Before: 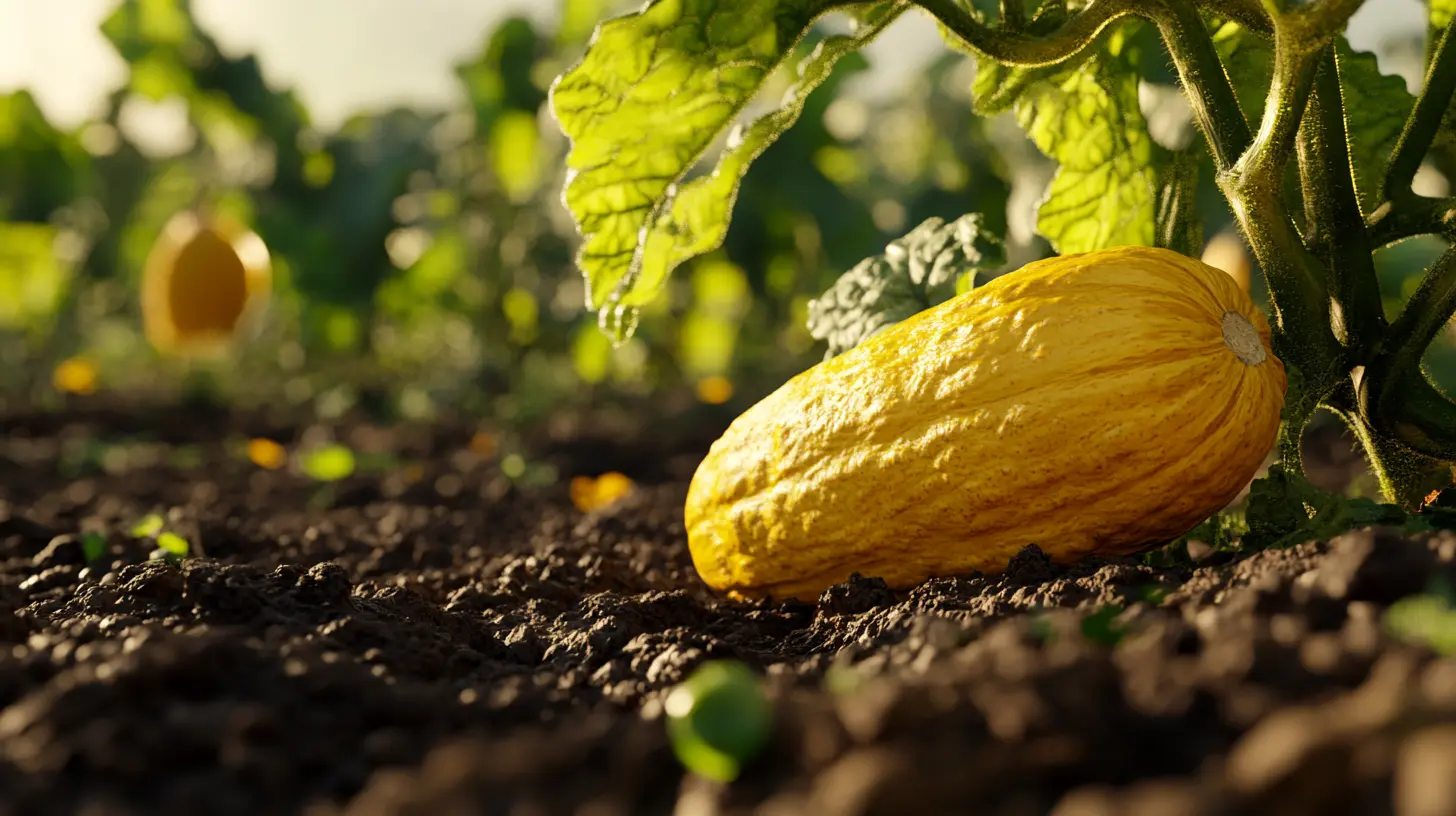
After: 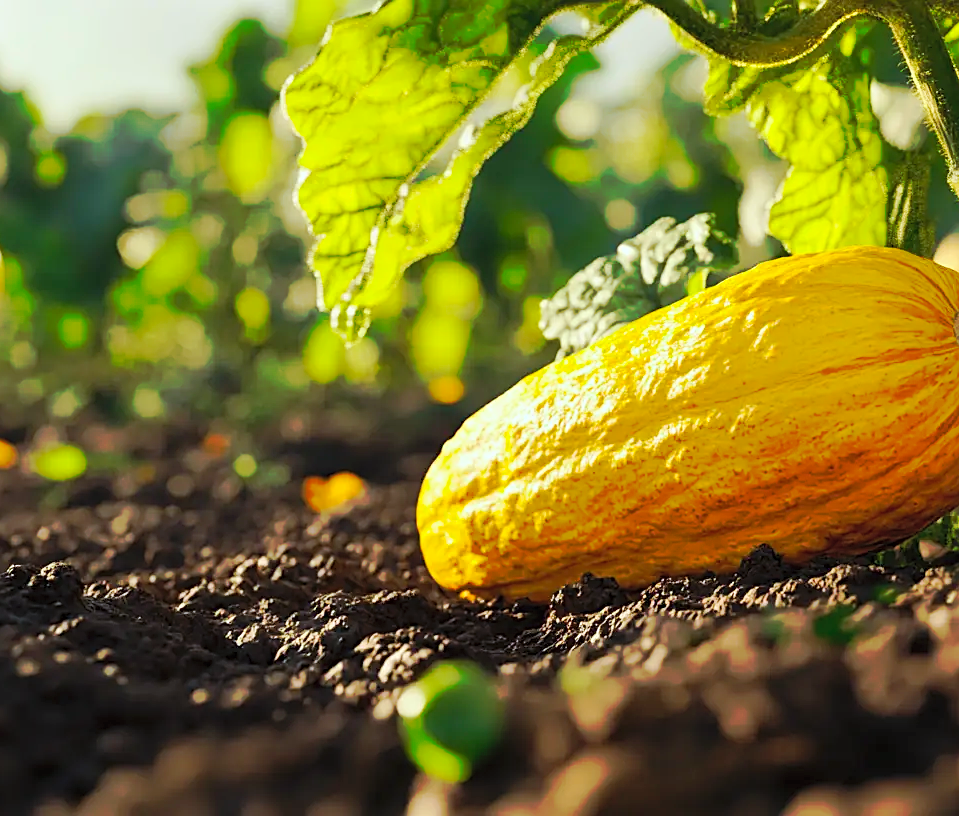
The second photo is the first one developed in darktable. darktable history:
color calibration: x 0.37, y 0.382, temperature 4317.57 K
crop and rotate: left 18.409%, right 15.674%
sharpen: on, module defaults
exposure: black level correction 0, compensate highlight preservation false
contrast brightness saturation: contrast 0.065, brightness 0.173, saturation 0.406
tone curve: curves: ch0 [(0, 0) (0.003, 0.003) (0.011, 0.011) (0.025, 0.024) (0.044, 0.044) (0.069, 0.068) (0.1, 0.098) (0.136, 0.133) (0.177, 0.174) (0.224, 0.22) (0.277, 0.272) (0.335, 0.329) (0.399, 0.392) (0.468, 0.46) (0.543, 0.607) (0.623, 0.676) (0.709, 0.75) (0.801, 0.828) (0.898, 0.912) (1, 1)], preserve colors none
color zones: mix 25.64%, process mode strong
